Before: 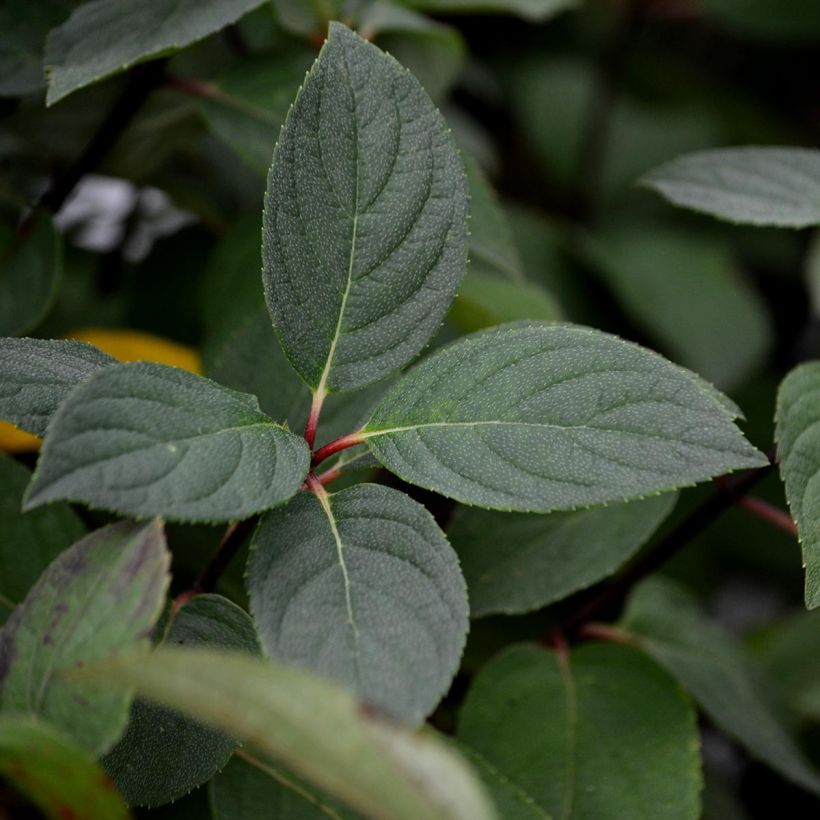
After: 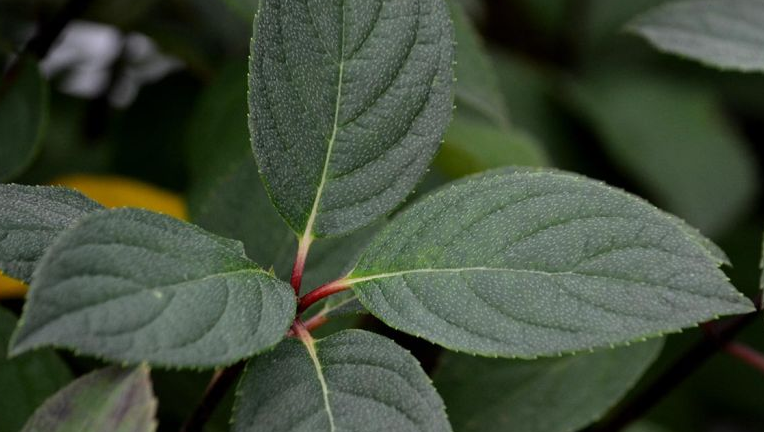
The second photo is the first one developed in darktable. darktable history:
crop: left 1.807%, top 18.836%, right 4.966%, bottom 28.387%
